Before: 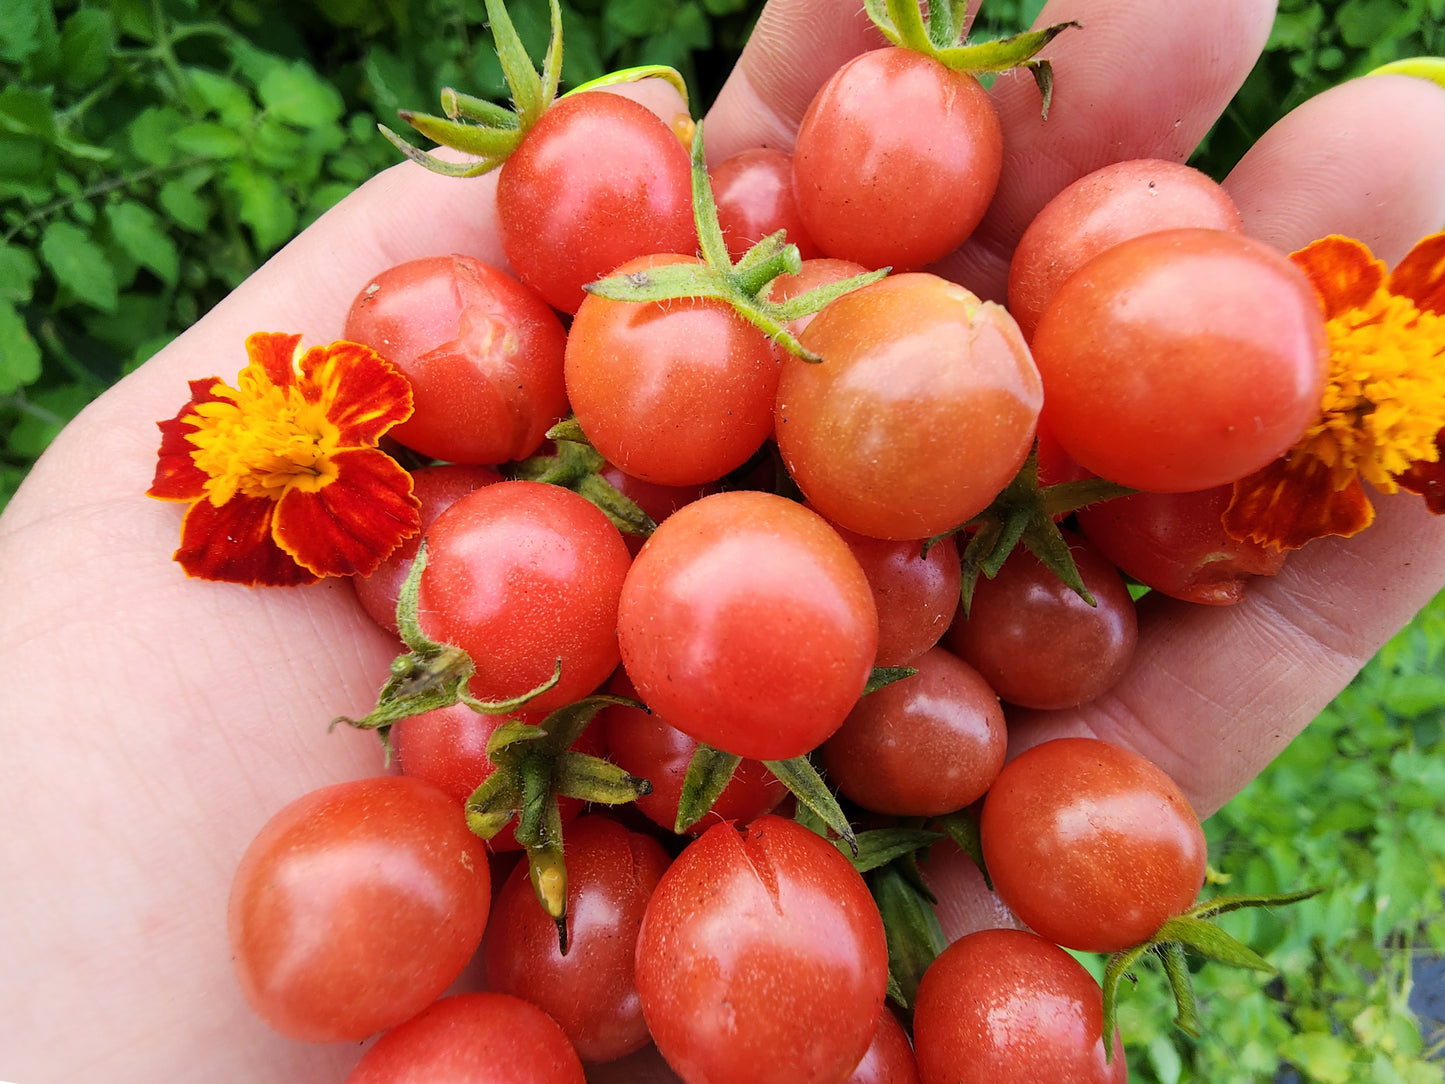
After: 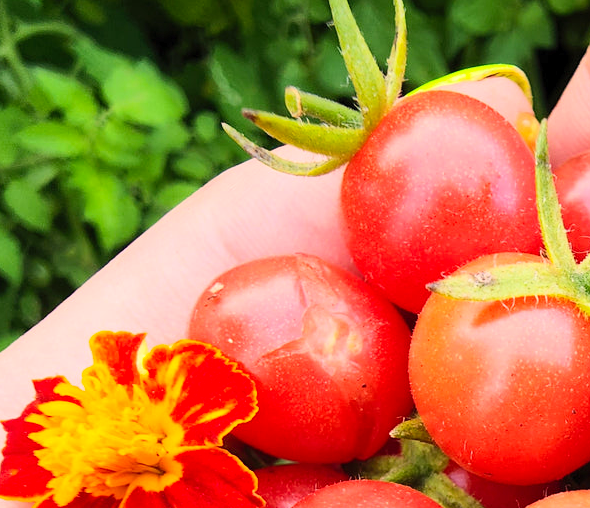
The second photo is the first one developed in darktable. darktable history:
crop and rotate: left 10.835%, top 0.093%, right 48.309%, bottom 53.029%
color correction: highlights a* 7.65, highlights b* 4.43
contrast brightness saturation: contrast 0.2, brightness 0.168, saturation 0.219
